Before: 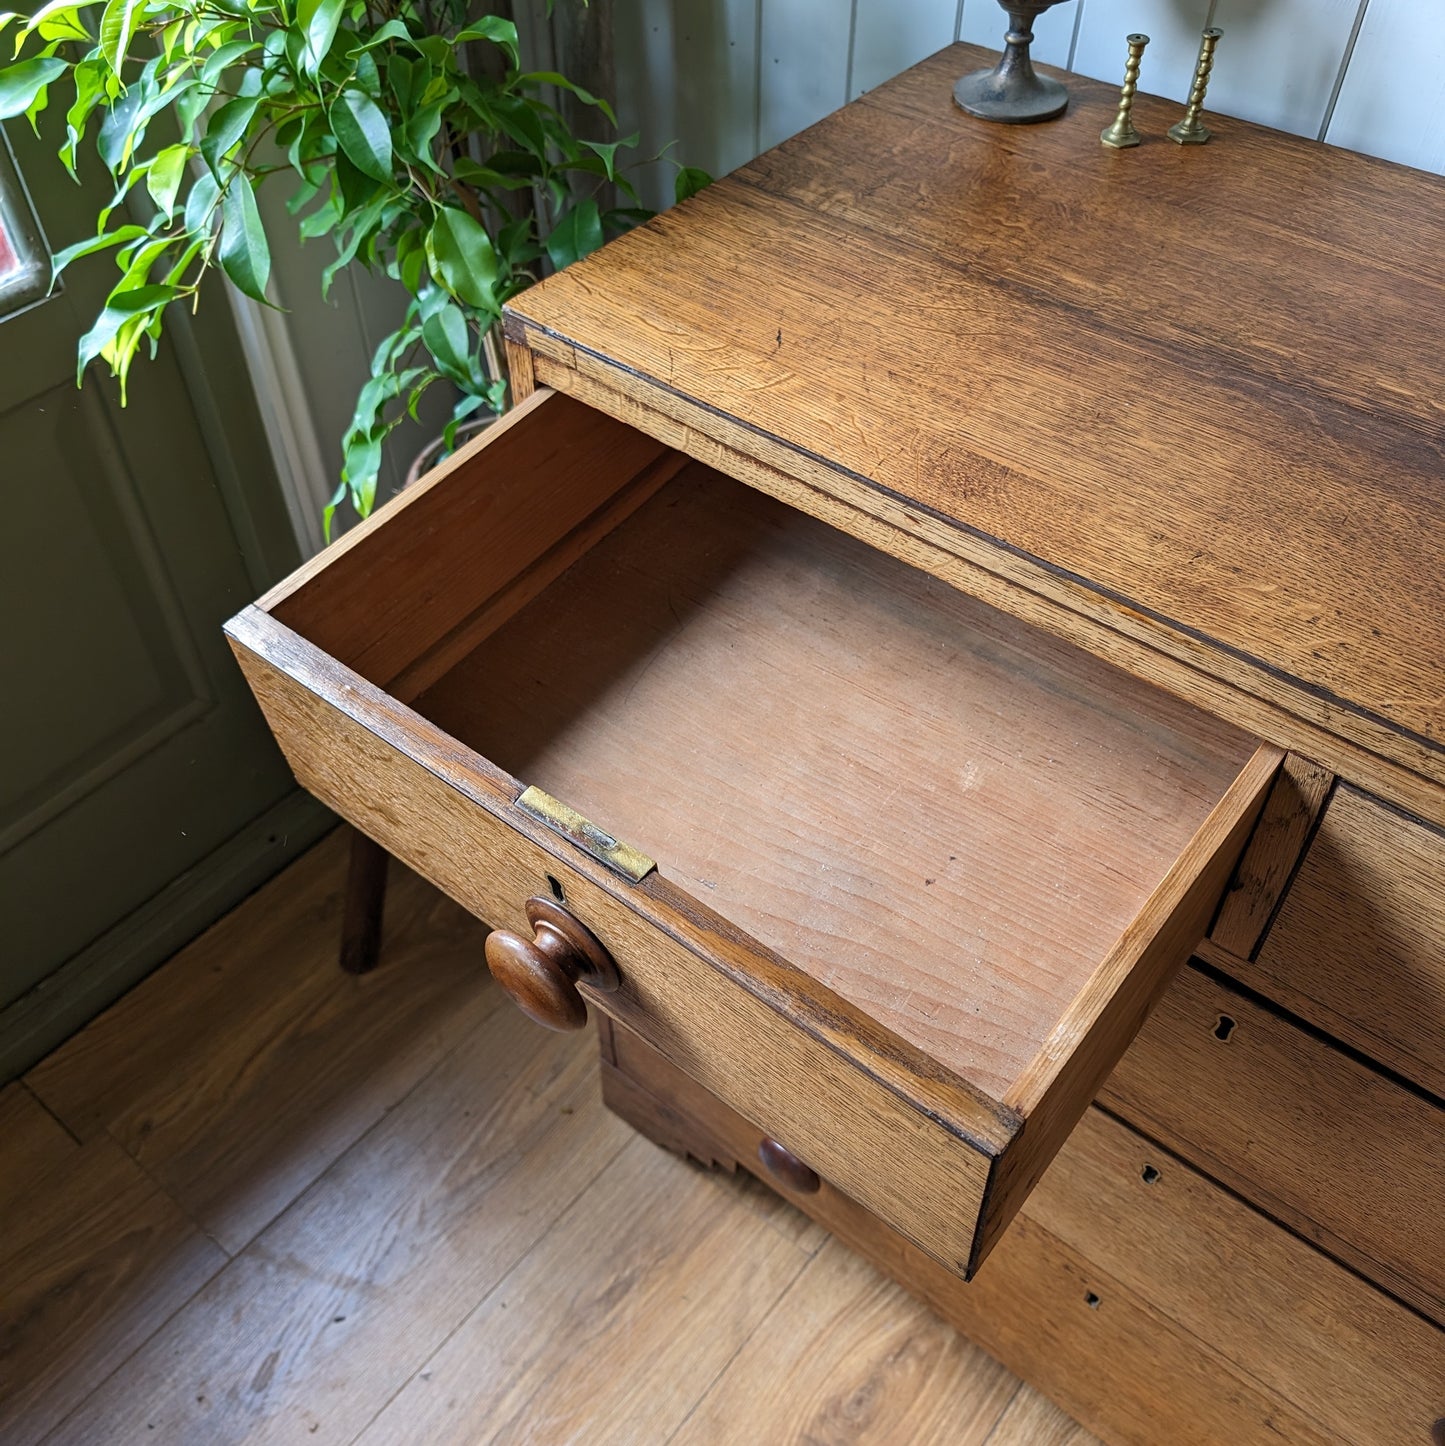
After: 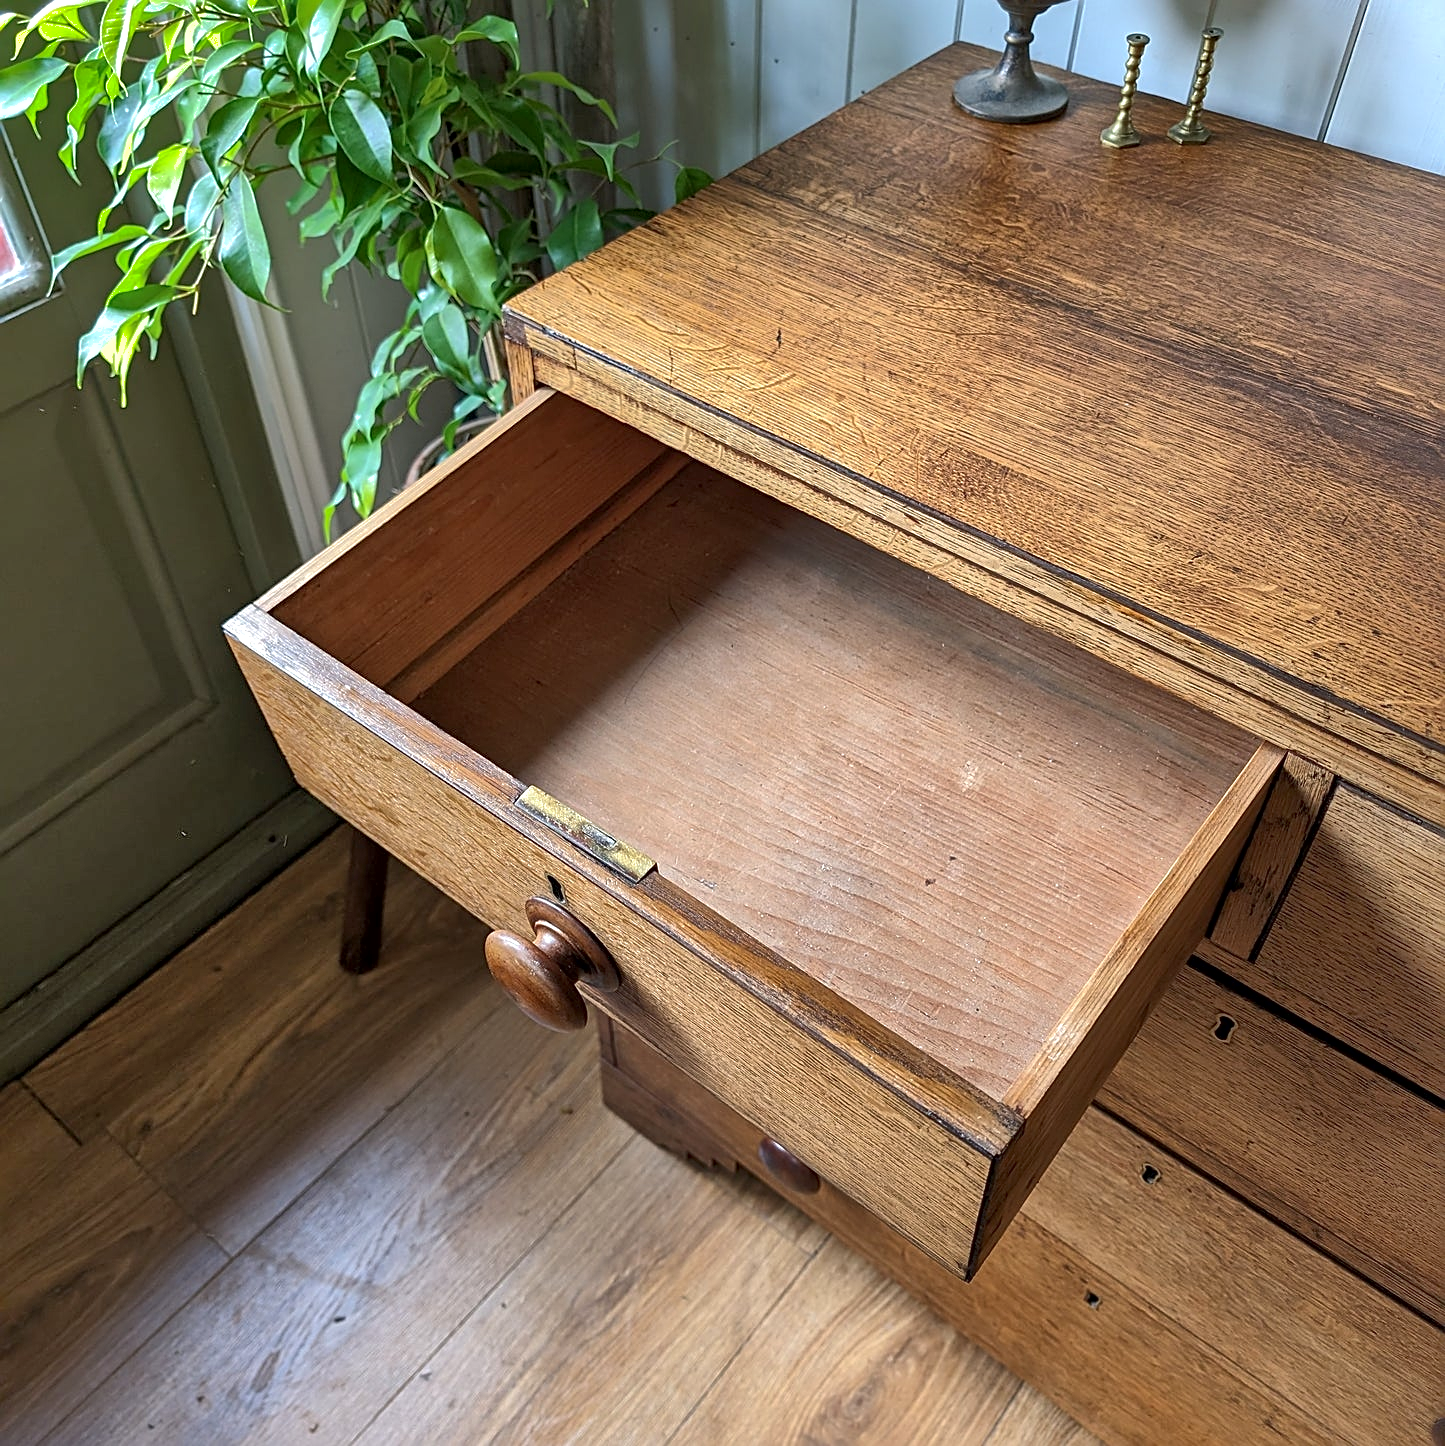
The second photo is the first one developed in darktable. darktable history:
exposure: black level correction 0, exposure 0.199 EV, compensate highlight preservation false
sharpen: on, module defaults
shadows and highlights: on, module defaults
local contrast: mode bilateral grid, contrast 20, coarseness 100, detail 150%, midtone range 0.2
